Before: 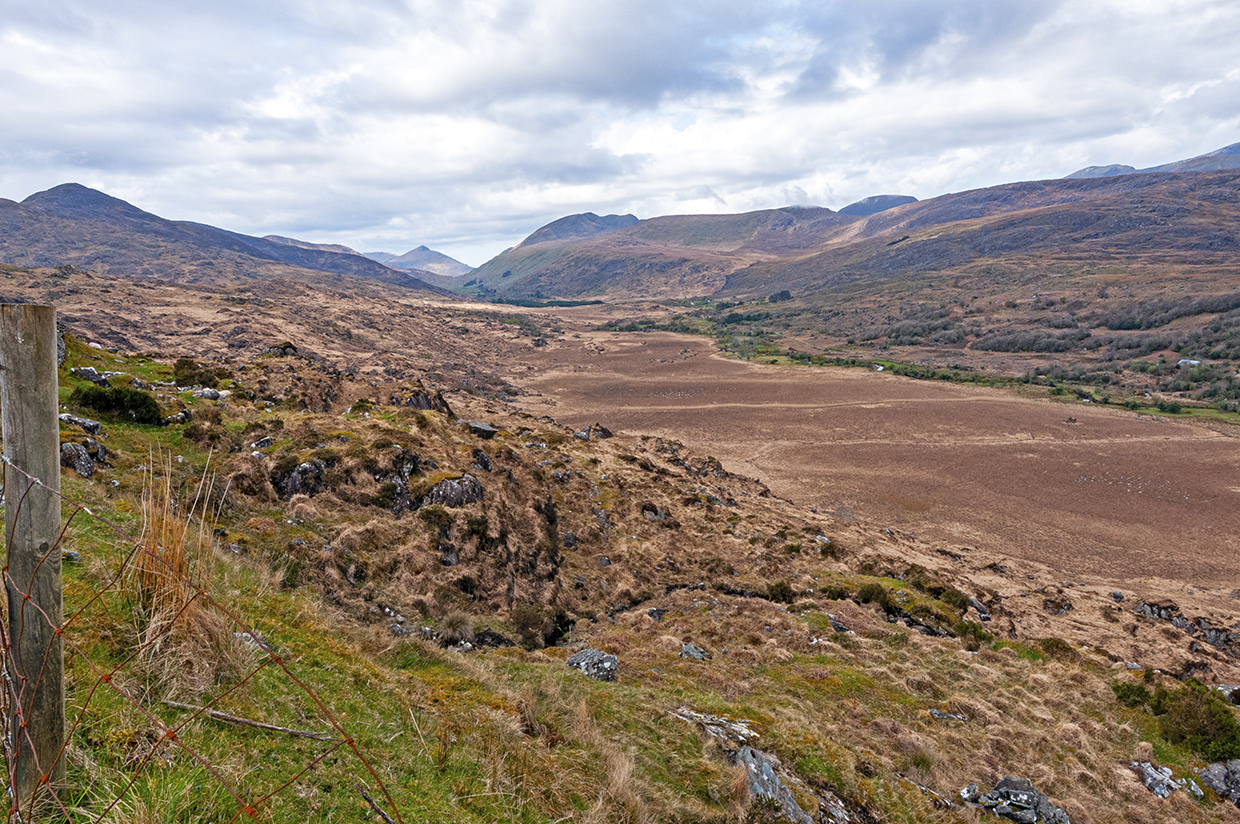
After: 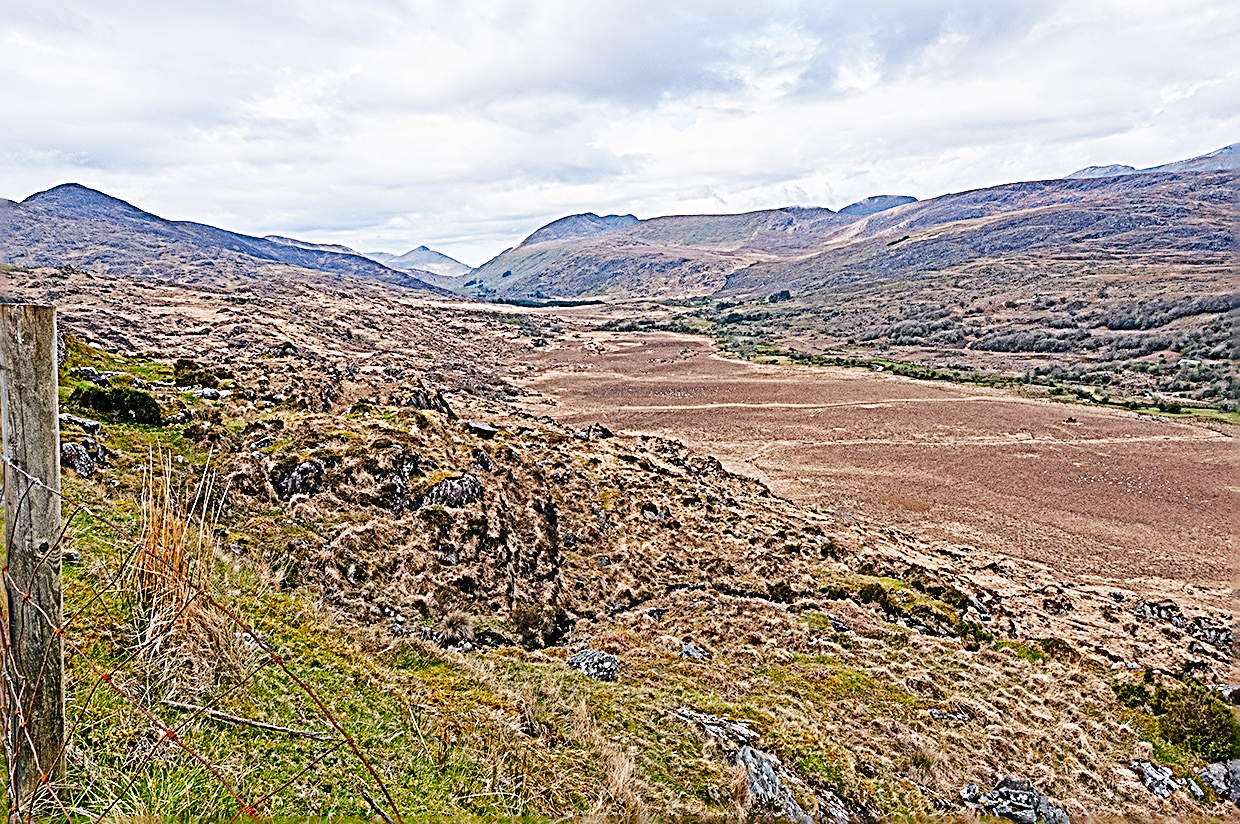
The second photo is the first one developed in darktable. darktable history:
tone curve: curves: ch0 [(0, 0.014) (0.12, 0.096) (0.386, 0.49) (0.54, 0.684) (0.751, 0.855) (0.89, 0.943) (0.998, 0.989)]; ch1 [(0, 0) (0.133, 0.099) (0.437, 0.41) (0.5, 0.5) (0.517, 0.536) (0.548, 0.575) (0.582, 0.631) (0.627, 0.688) (0.836, 0.868) (1, 1)]; ch2 [(0, 0) (0.374, 0.341) (0.456, 0.443) (0.478, 0.49) (0.501, 0.5) (0.528, 0.538) (0.55, 0.6) (0.572, 0.63) (0.702, 0.765) (1, 1)], preserve colors none
sharpen: radius 3.15, amount 1.716
